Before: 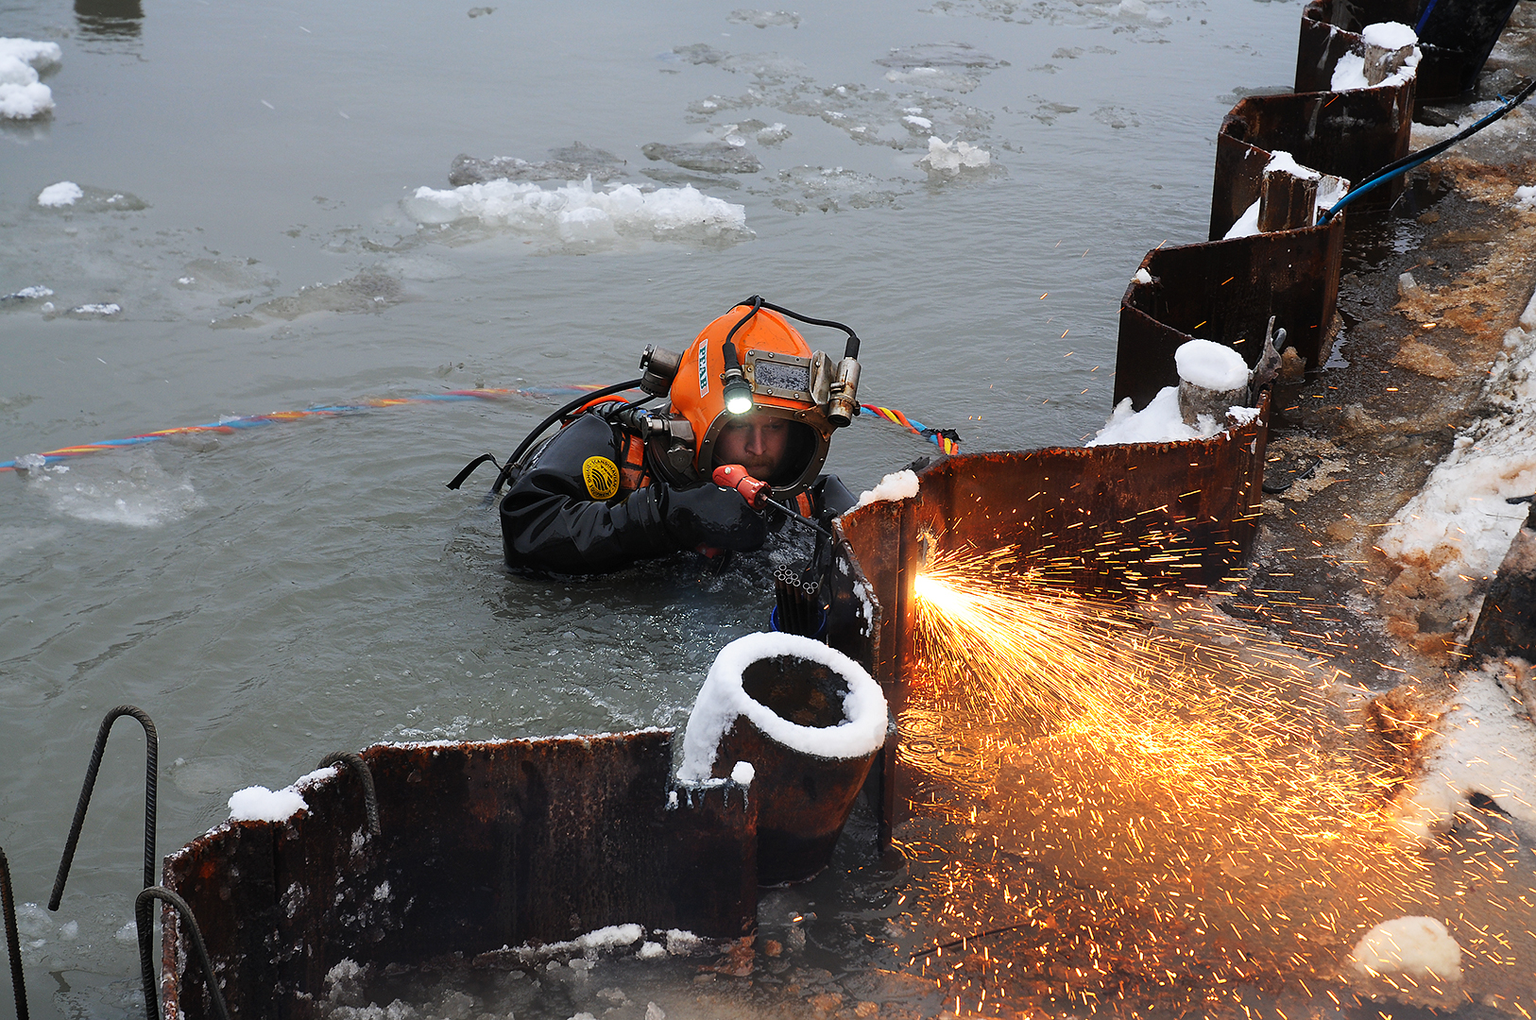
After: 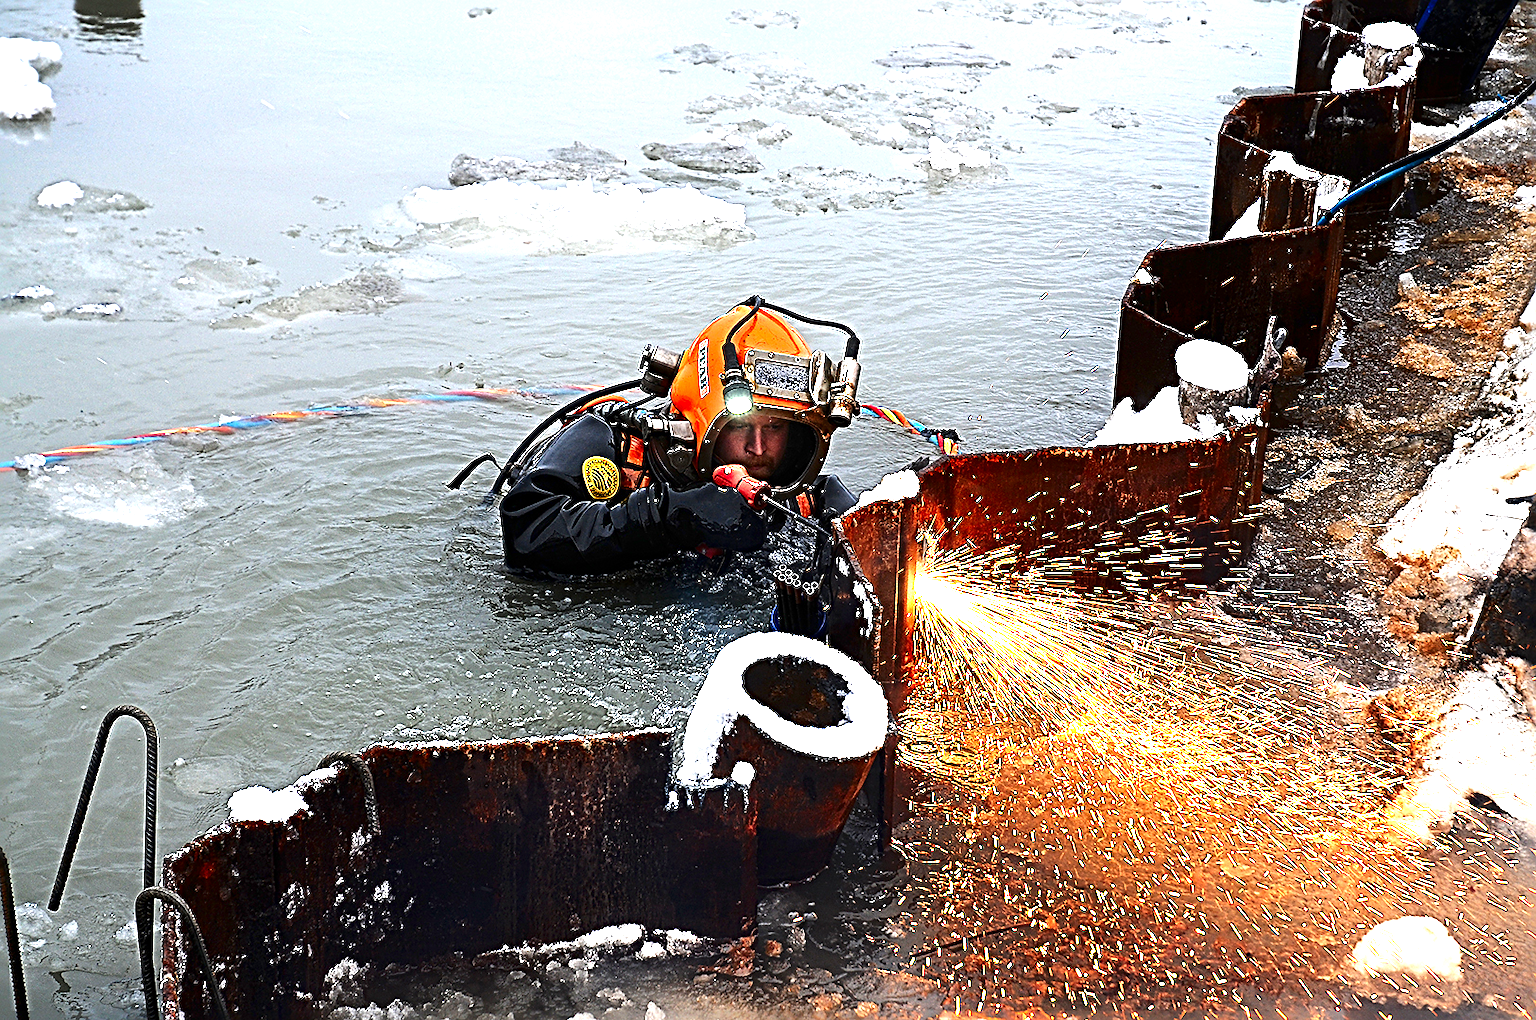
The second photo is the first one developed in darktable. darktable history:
exposure: black level correction 0.001, exposure 1.398 EV, compensate exposure bias true, compensate highlight preservation false
contrast brightness saturation: contrast 0.13, brightness -0.24, saturation 0.14
sharpen: radius 3.69, amount 0.928
